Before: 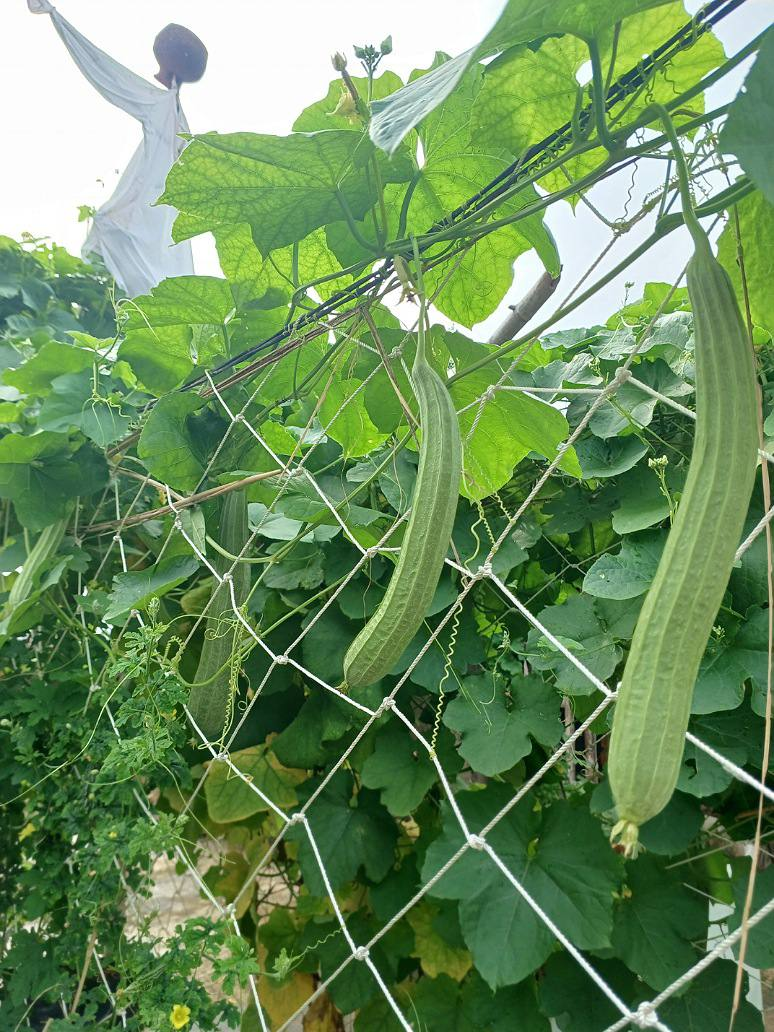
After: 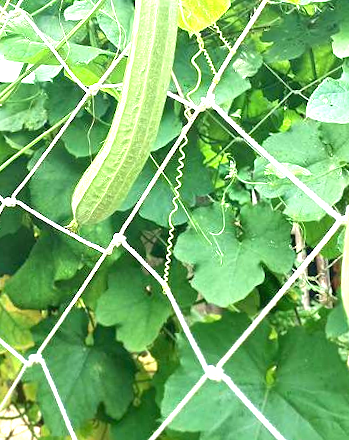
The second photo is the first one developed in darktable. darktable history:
crop: left 37.221%, top 45.169%, right 20.63%, bottom 13.777%
rotate and perspective: rotation -3.18°, automatic cropping off
exposure: black level correction 0, exposure 1.9 EV, compensate highlight preservation false
white balance: red 1, blue 1
